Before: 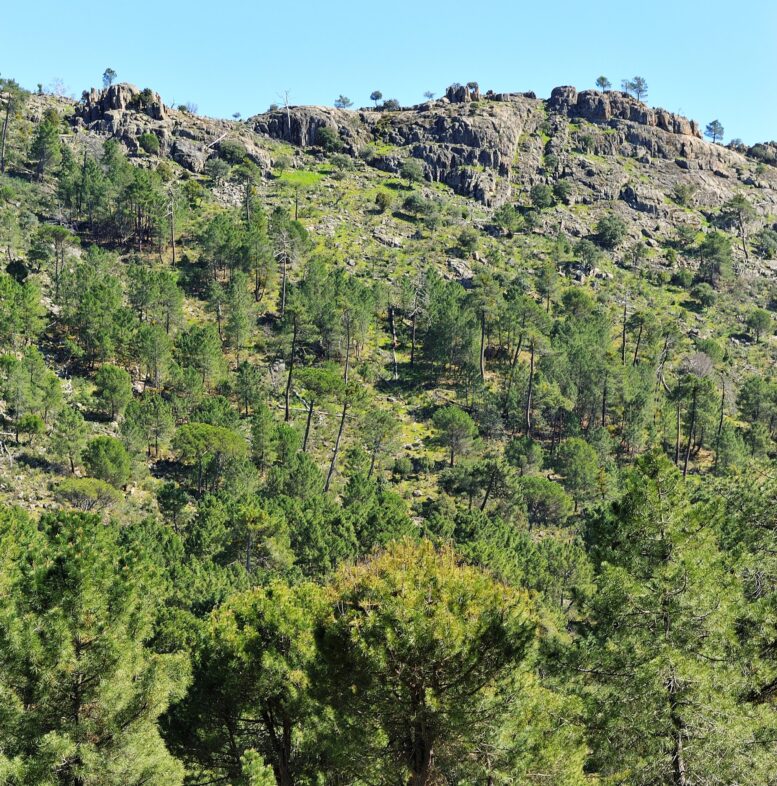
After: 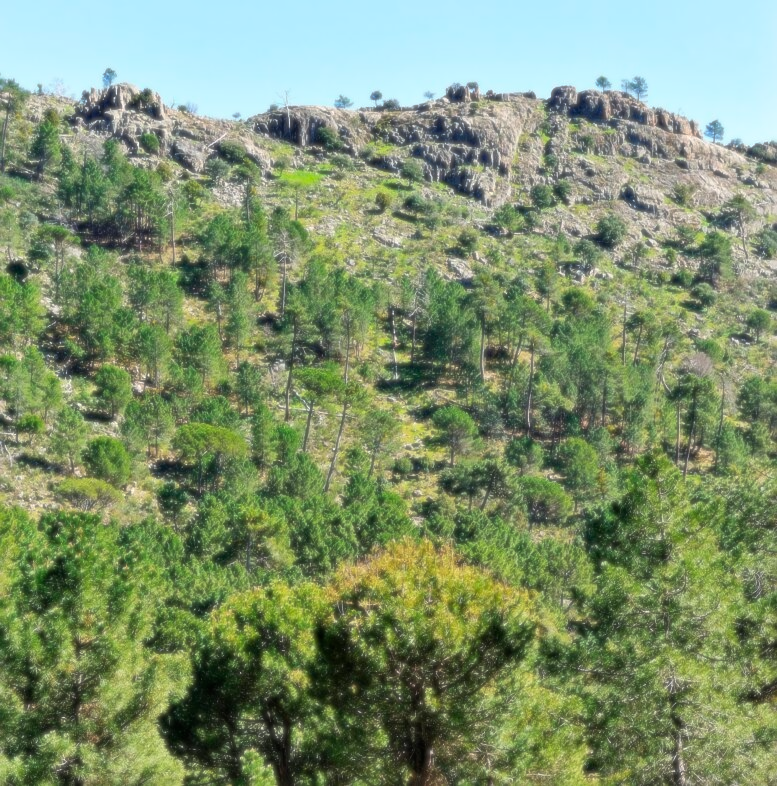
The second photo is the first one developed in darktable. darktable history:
sharpen: on, module defaults
soften: size 8.67%, mix 49%
